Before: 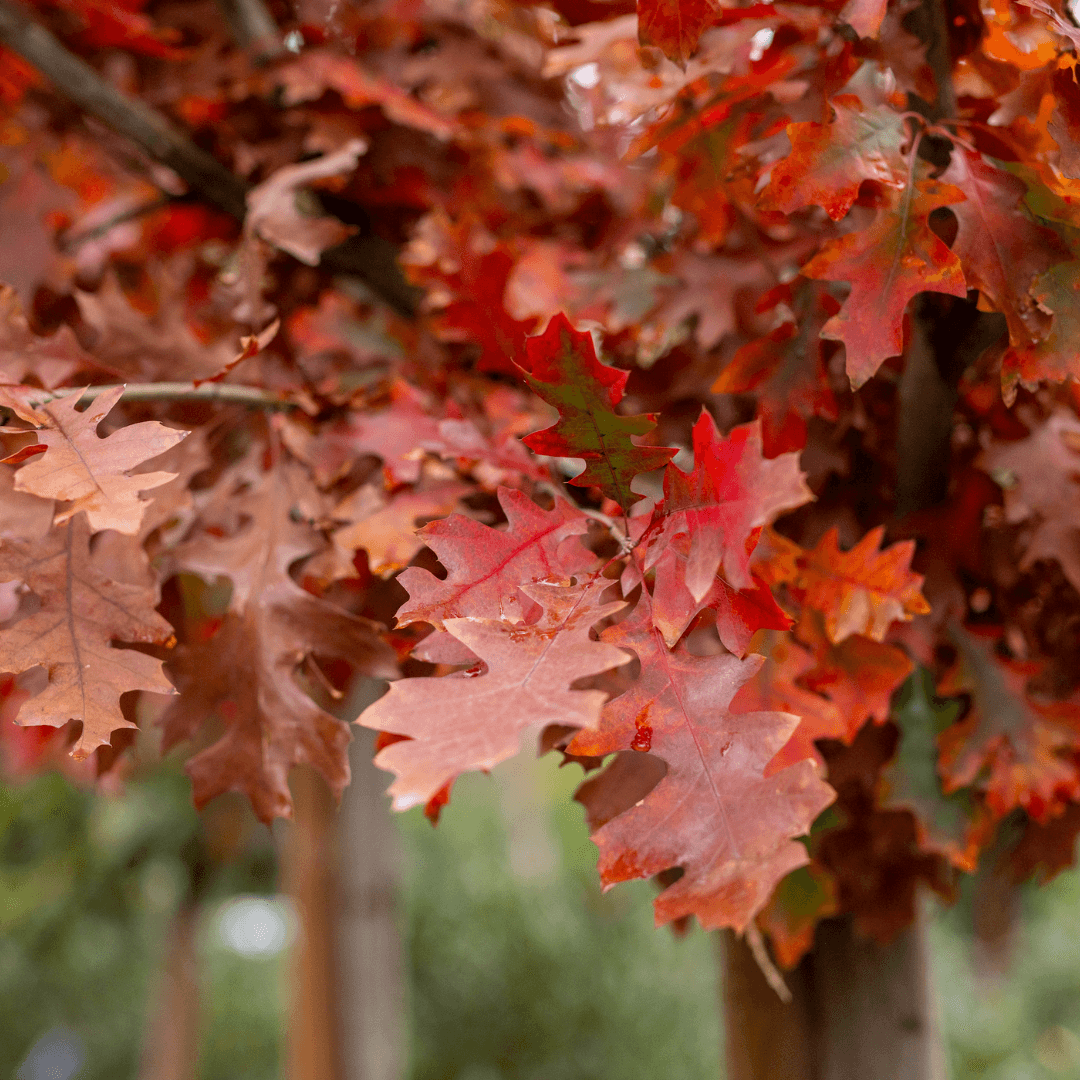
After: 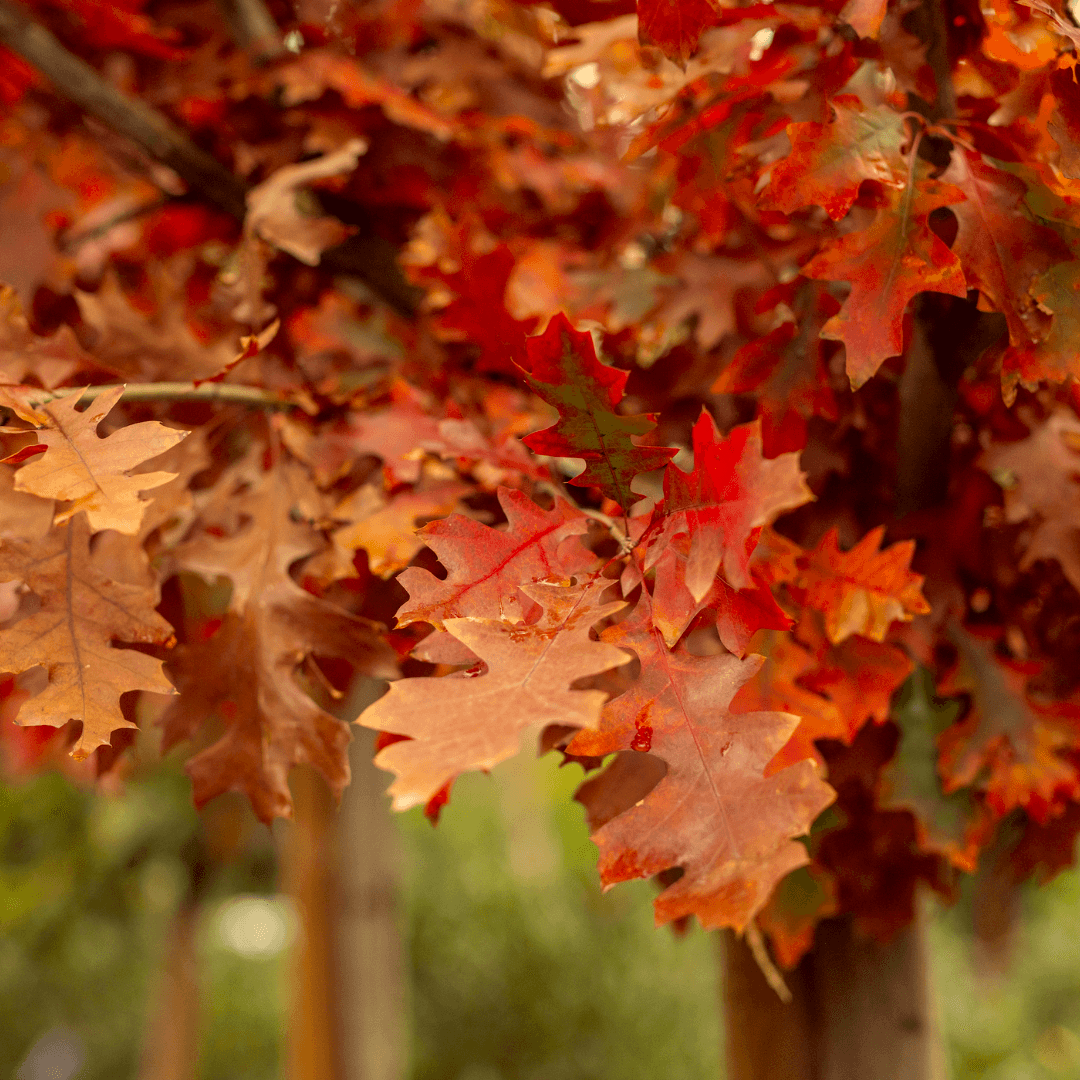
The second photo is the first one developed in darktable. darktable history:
color correction: highlights a* -0.482, highlights b* 40, shadows a* 9.8, shadows b* -0.161
